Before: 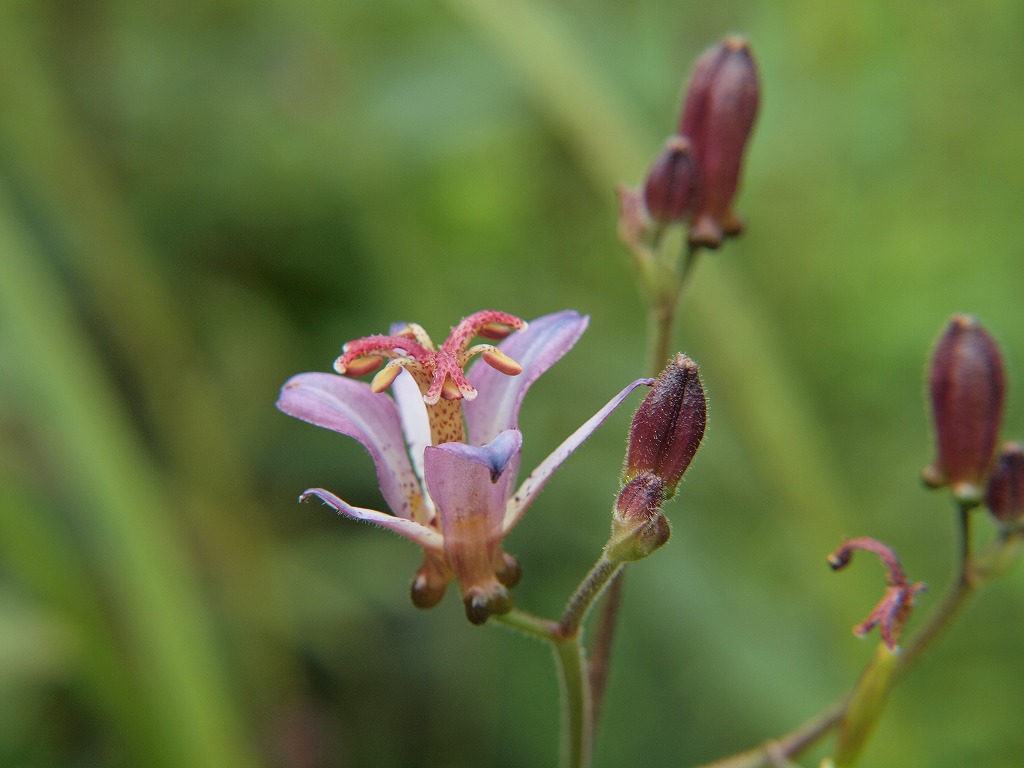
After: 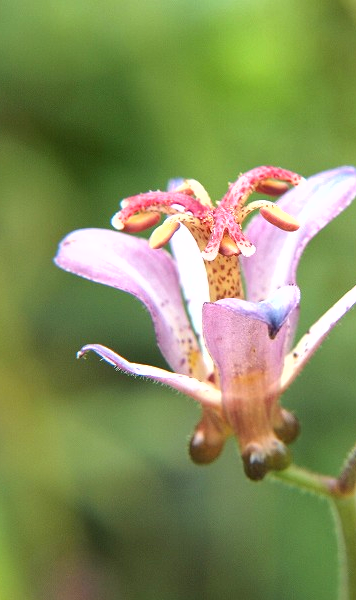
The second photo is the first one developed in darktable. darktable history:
tone equalizer: on, module defaults
exposure: exposure 1.149 EV, compensate highlight preservation false
crop and rotate: left 21.721%, top 18.853%, right 43.512%, bottom 3.006%
shadows and highlights: low approximation 0.01, soften with gaussian
